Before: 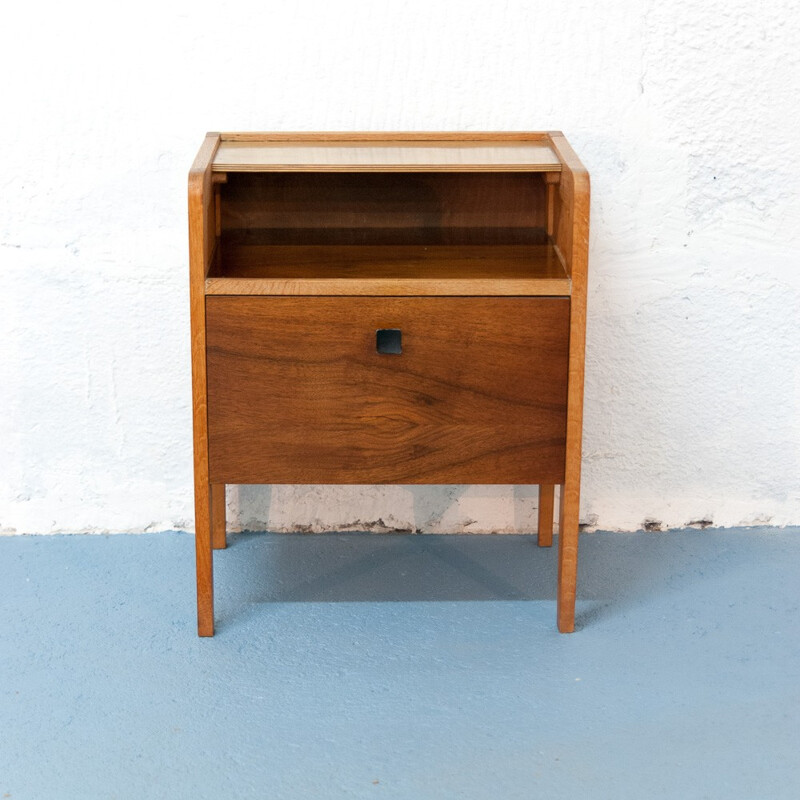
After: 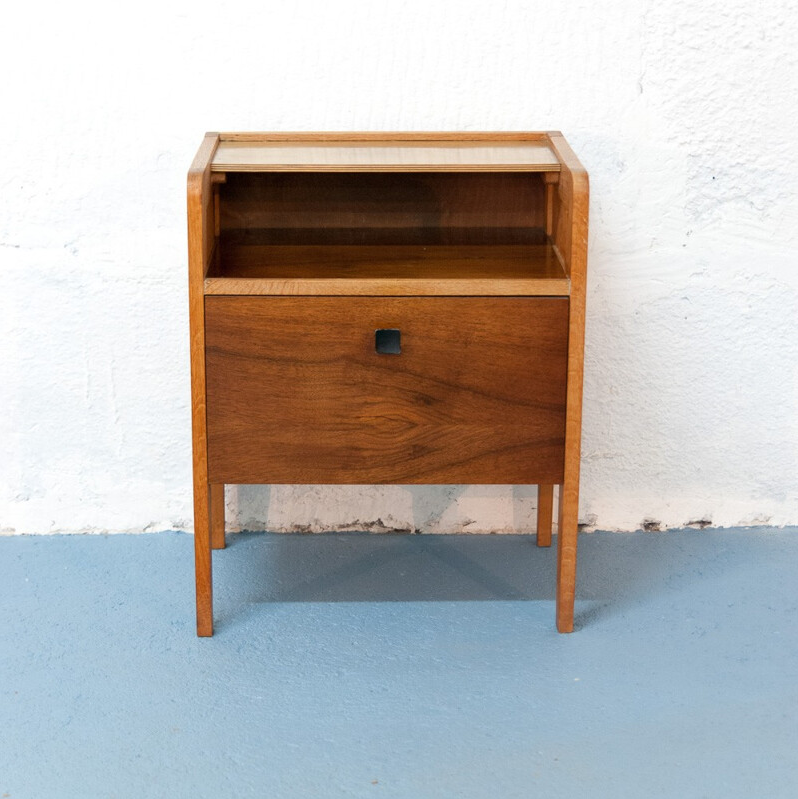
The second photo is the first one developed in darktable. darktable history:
crop and rotate: left 0.173%, bottom 0.011%
exposure: compensate highlight preservation false
